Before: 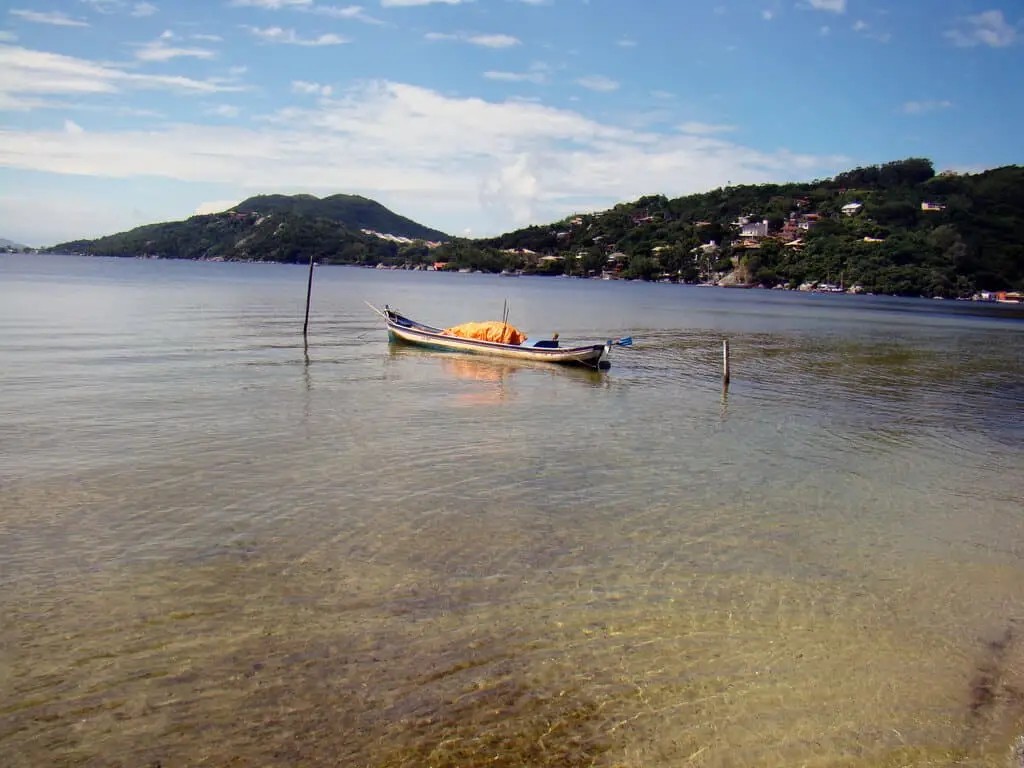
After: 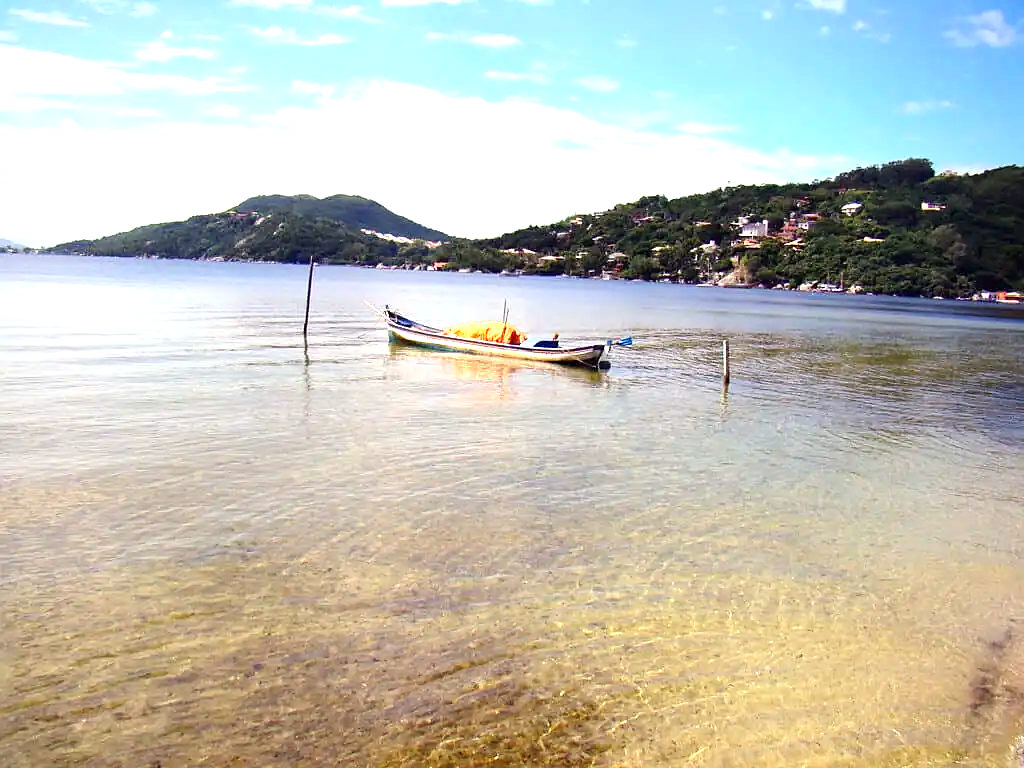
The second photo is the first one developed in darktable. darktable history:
exposure: black level correction 0, exposure 1.2 EV, compensate exposure bias true, compensate highlight preservation false
contrast brightness saturation: contrast 0.1, brightness 0.03, saturation 0.09
sharpen: radius 1.559, amount 0.373, threshold 1.271
